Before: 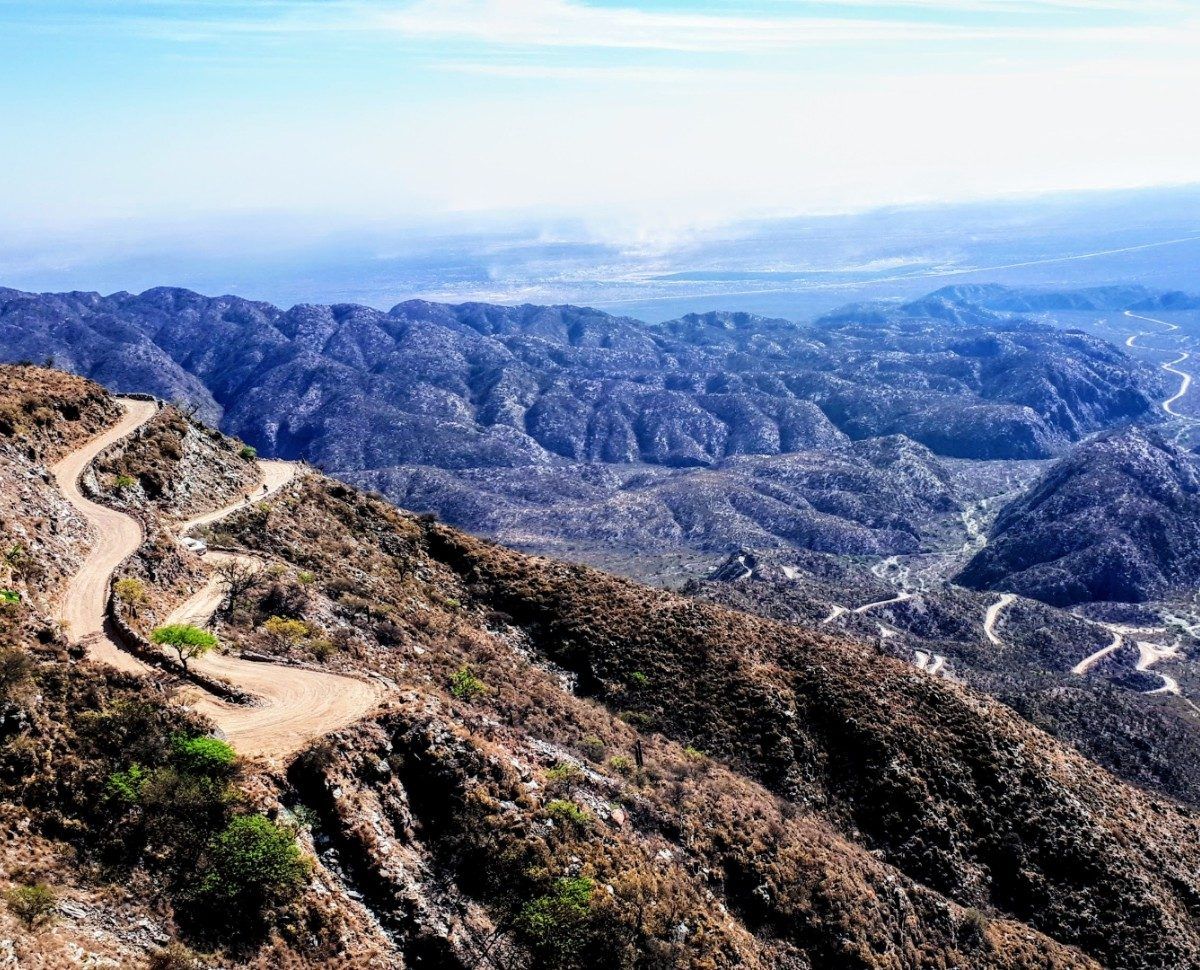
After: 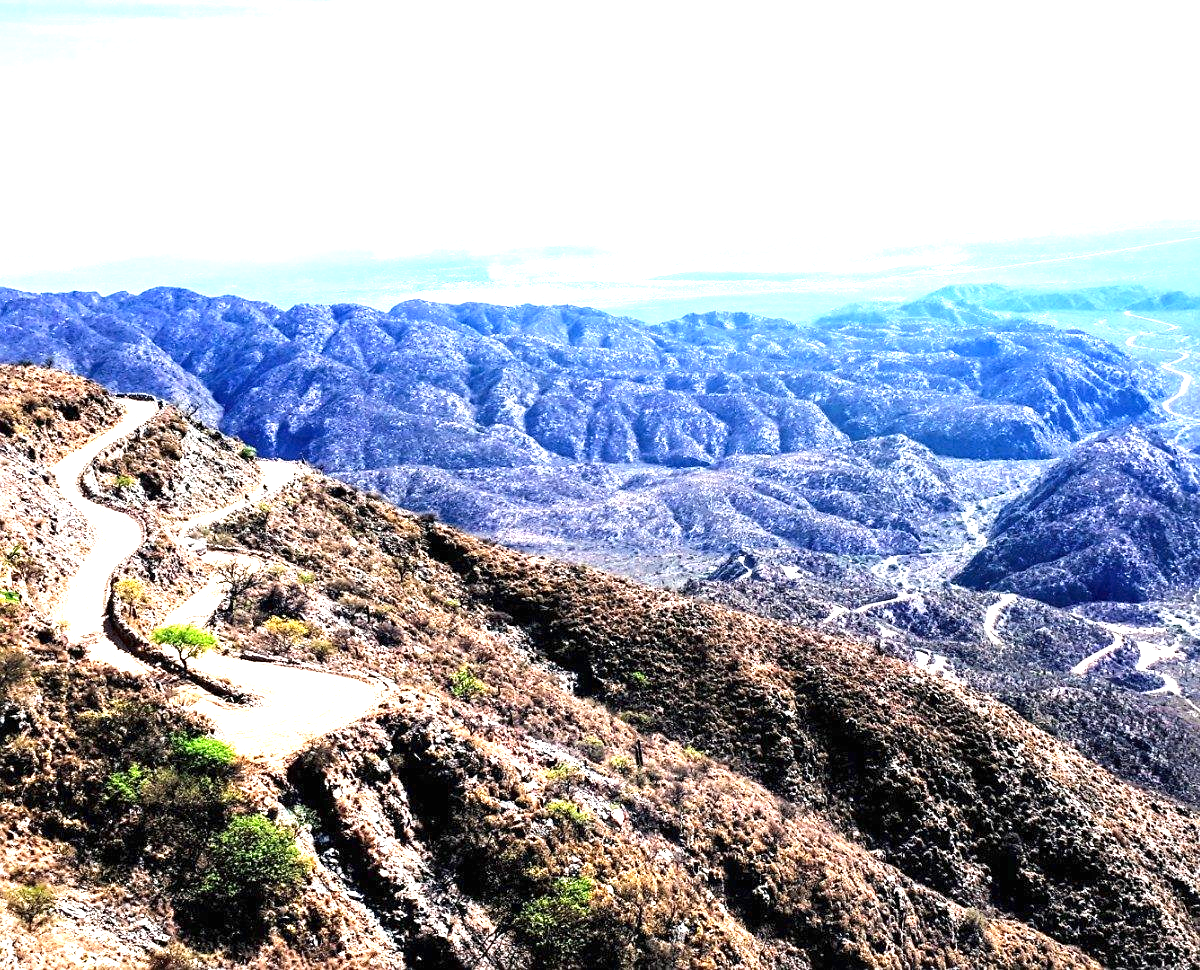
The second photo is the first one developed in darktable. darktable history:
exposure: black level correction 0, exposure 1.449 EV, compensate highlight preservation false
sharpen: amount 0.208
